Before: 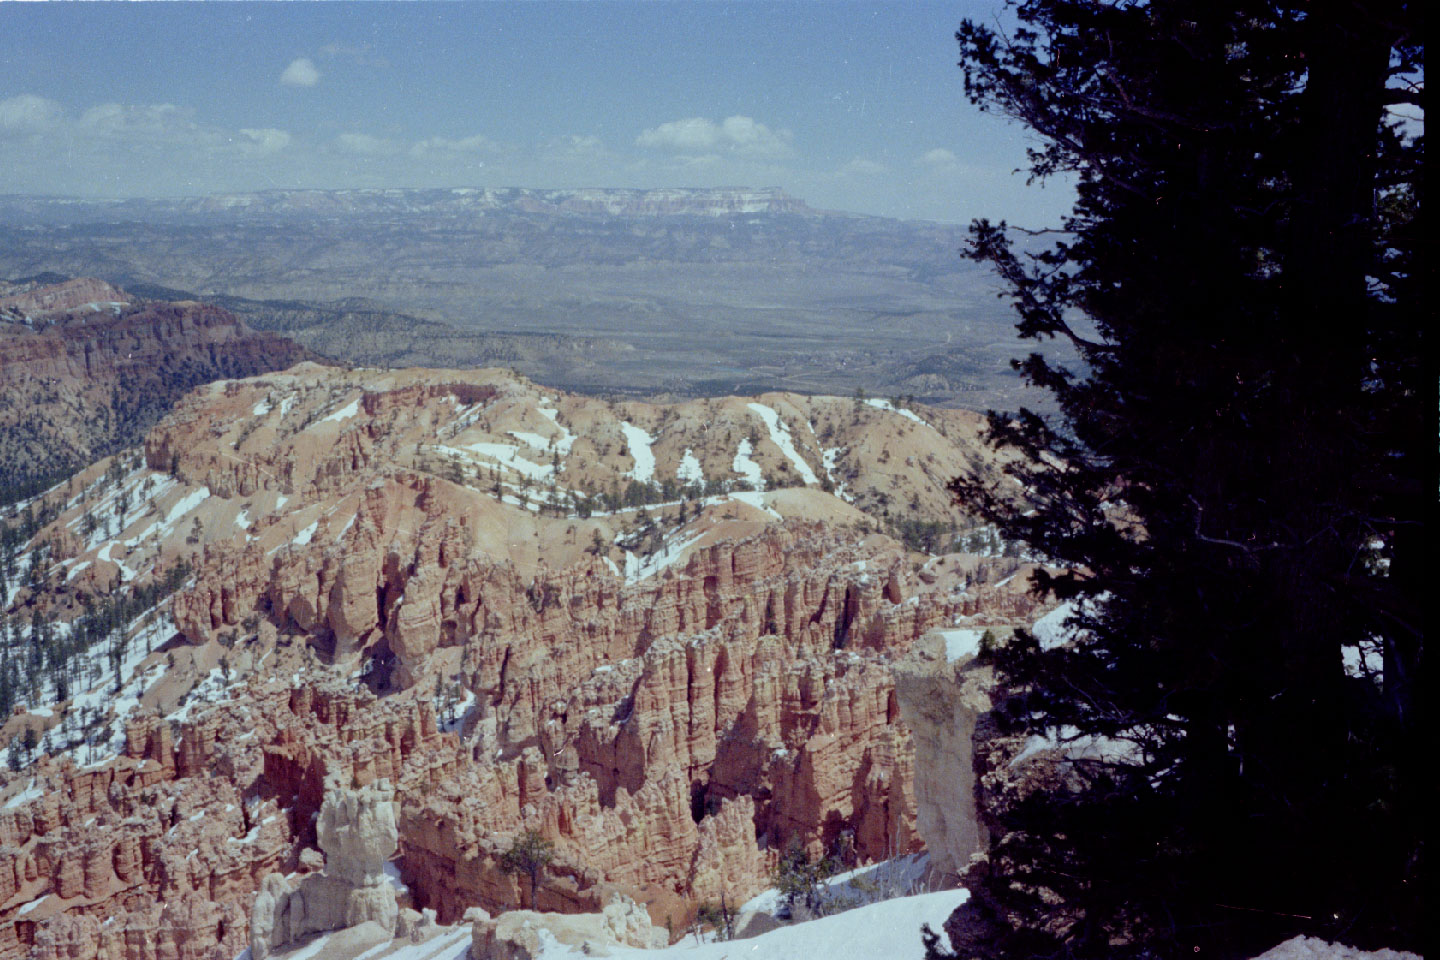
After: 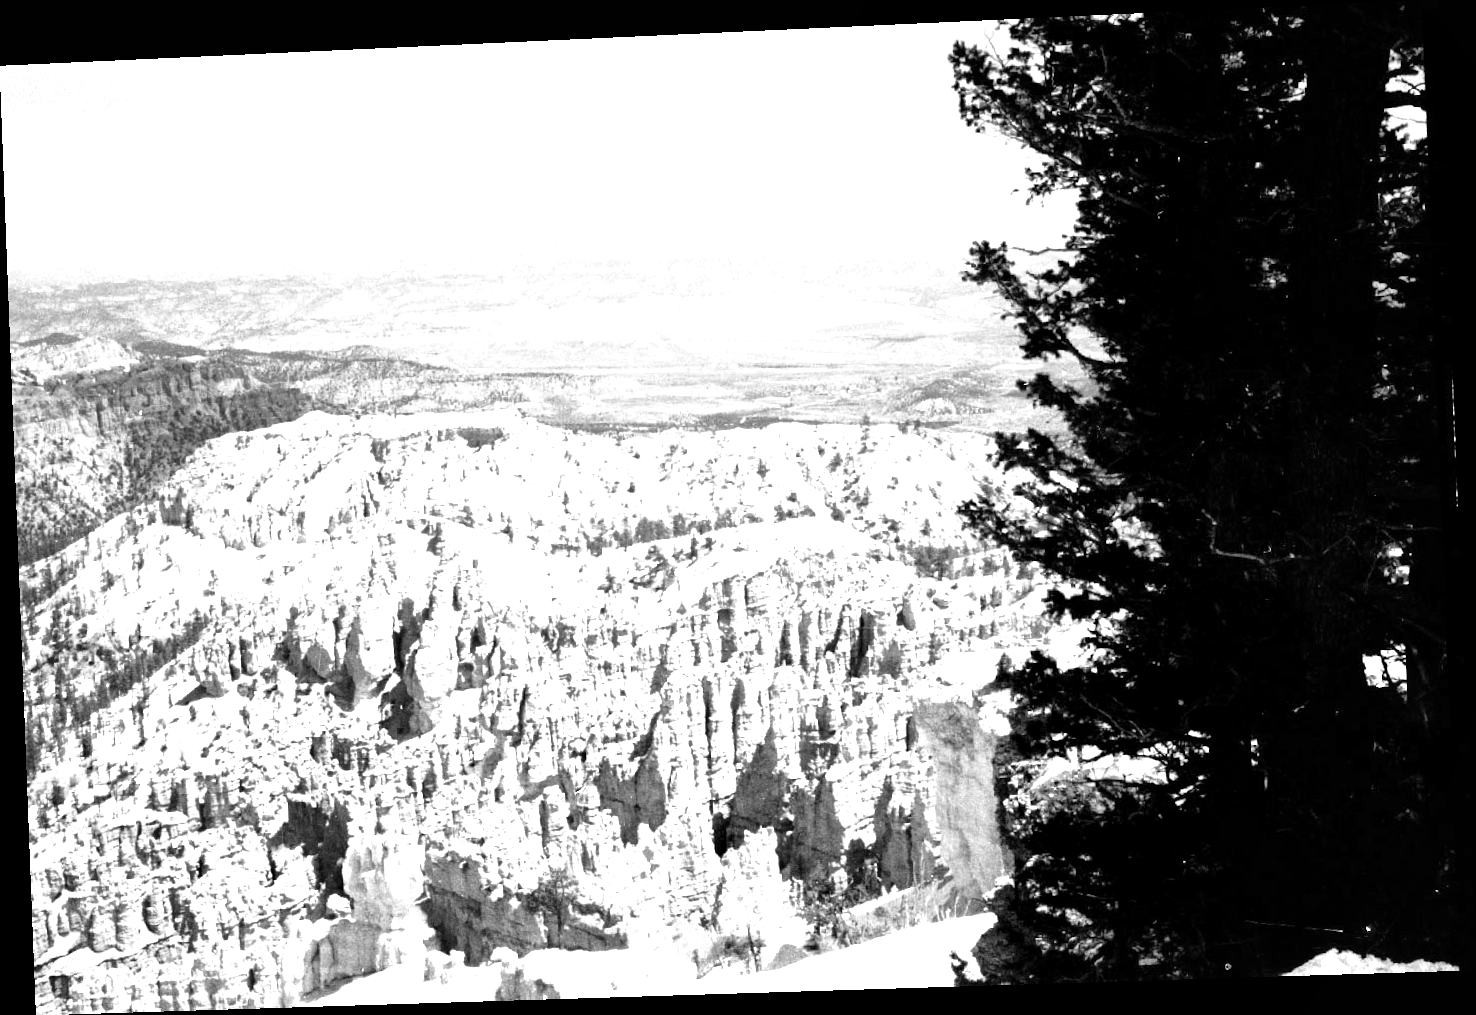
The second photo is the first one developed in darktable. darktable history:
local contrast: mode bilateral grid, contrast 100, coarseness 100, detail 165%, midtone range 0.2
rotate and perspective: rotation -2.22°, lens shift (horizontal) -0.022, automatic cropping off
exposure: black level correction 0, exposure 1.675 EV, compensate exposure bias true, compensate highlight preservation false
monochrome: a 30.25, b 92.03
tone equalizer: -8 EV -0.75 EV, -7 EV -0.7 EV, -6 EV -0.6 EV, -5 EV -0.4 EV, -3 EV 0.4 EV, -2 EV 0.6 EV, -1 EV 0.7 EV, +0 EV 0.75 EV, edges refinement/feathering 500, mask exposure compensation -1.57 EV, preserve details no
